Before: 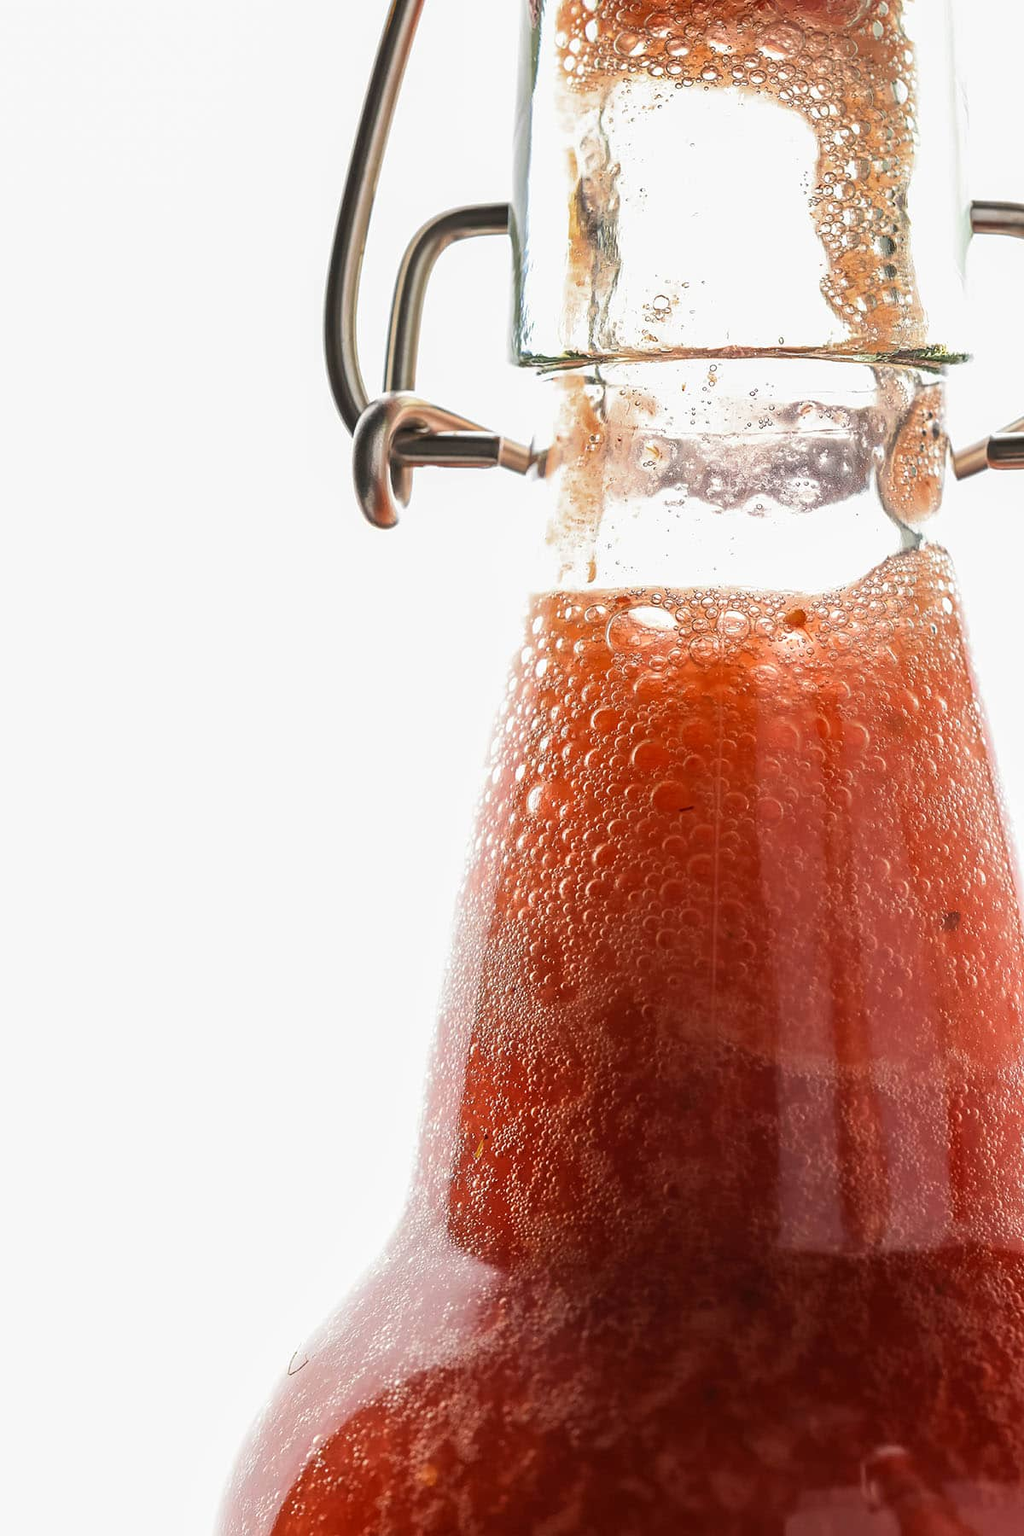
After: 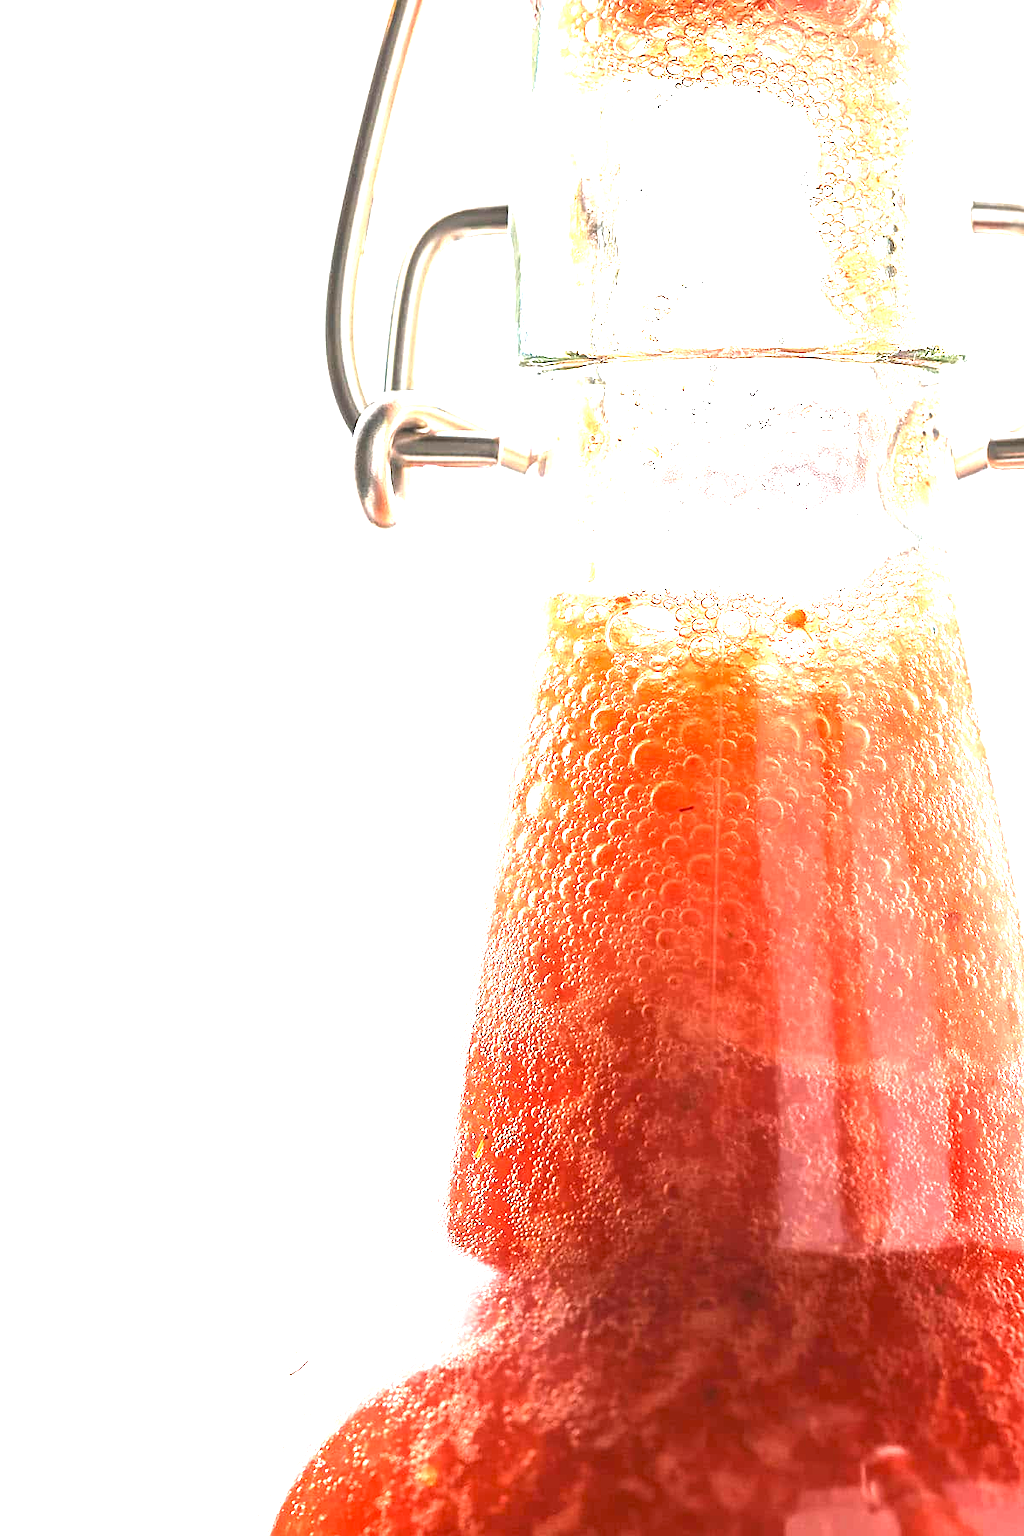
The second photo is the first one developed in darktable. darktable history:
sharpen: amount 0.203
exposure: exposure 2.176 EV, compensate exposure bias true, compensate highlight preservation false
